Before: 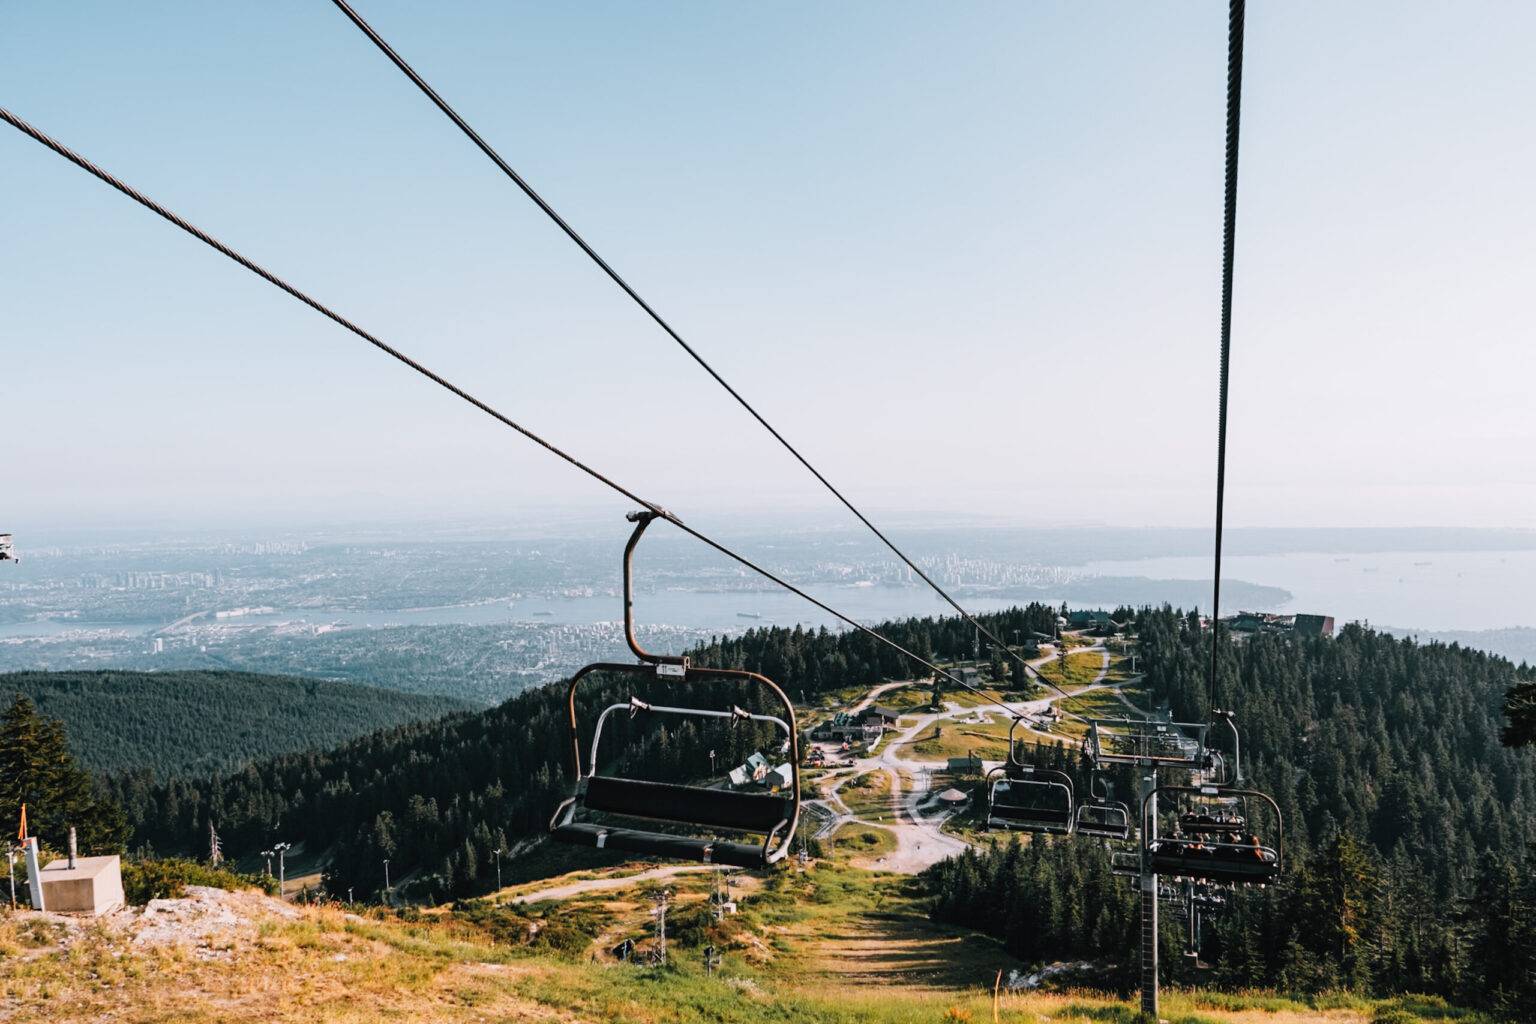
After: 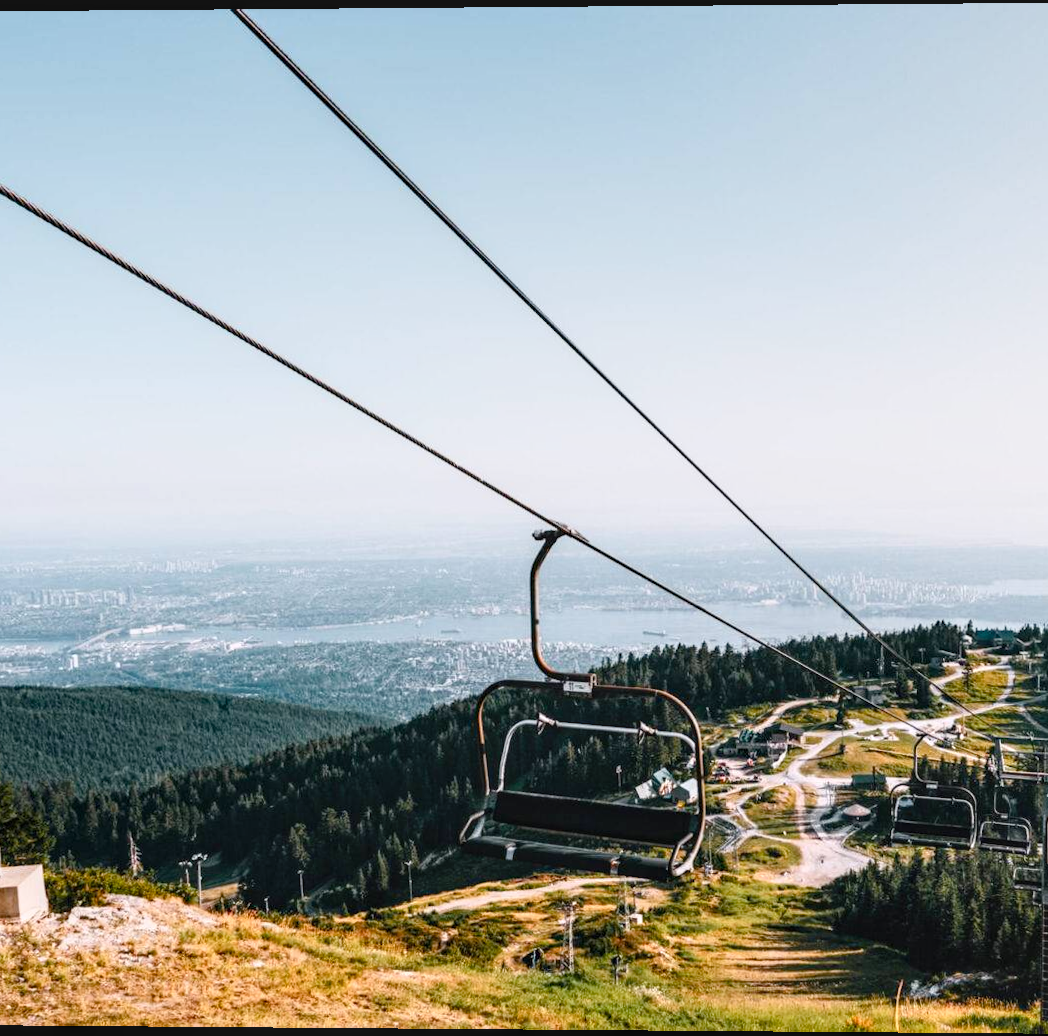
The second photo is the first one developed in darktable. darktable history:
local contrast: on, module defaults
shadows and highlights: shadows 0, highlights 40
exposure: exposure 0.2 EV, compensate highlight preservation false
rotate and perspective: lens shift (vertical) 0.048, lens shift (horizontal) -0.024, automatic cropping off
crop and rotate: left 6.617%, right 26.717%
color balance rgb: perceptual saturation grading › global saturation 20%, perceptual saturation grading › highlights -25%, perceptual saturation grading › shadows 25%
